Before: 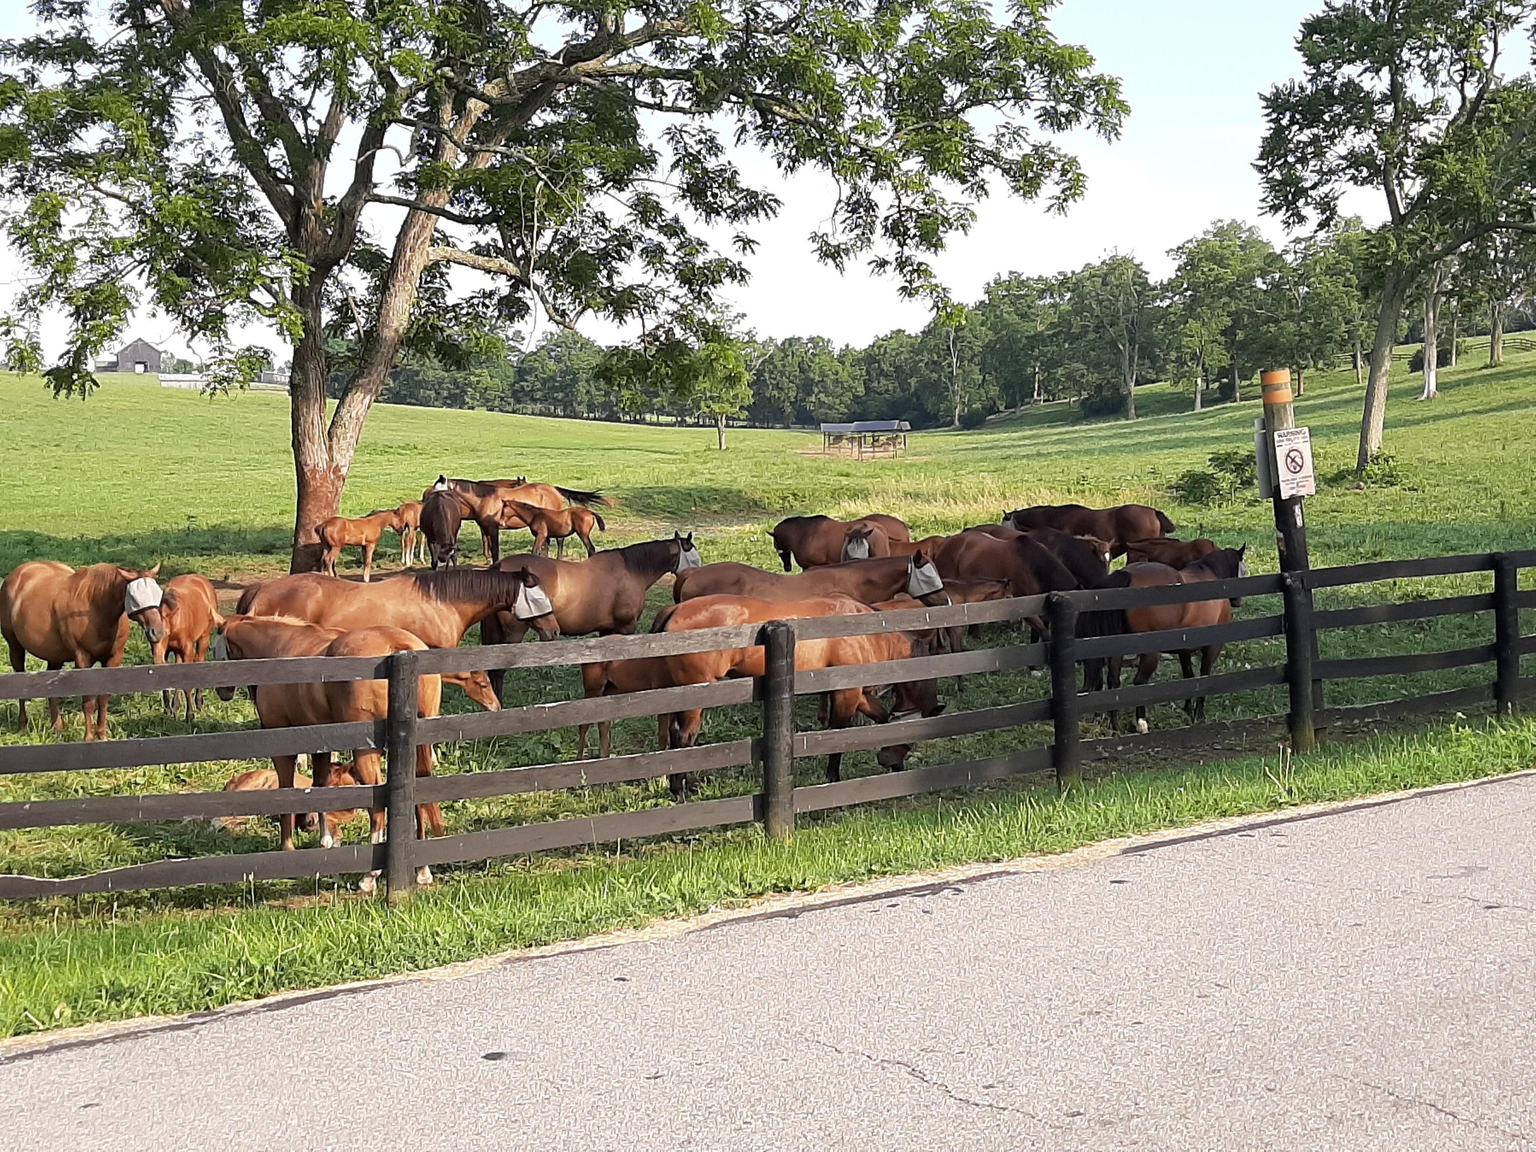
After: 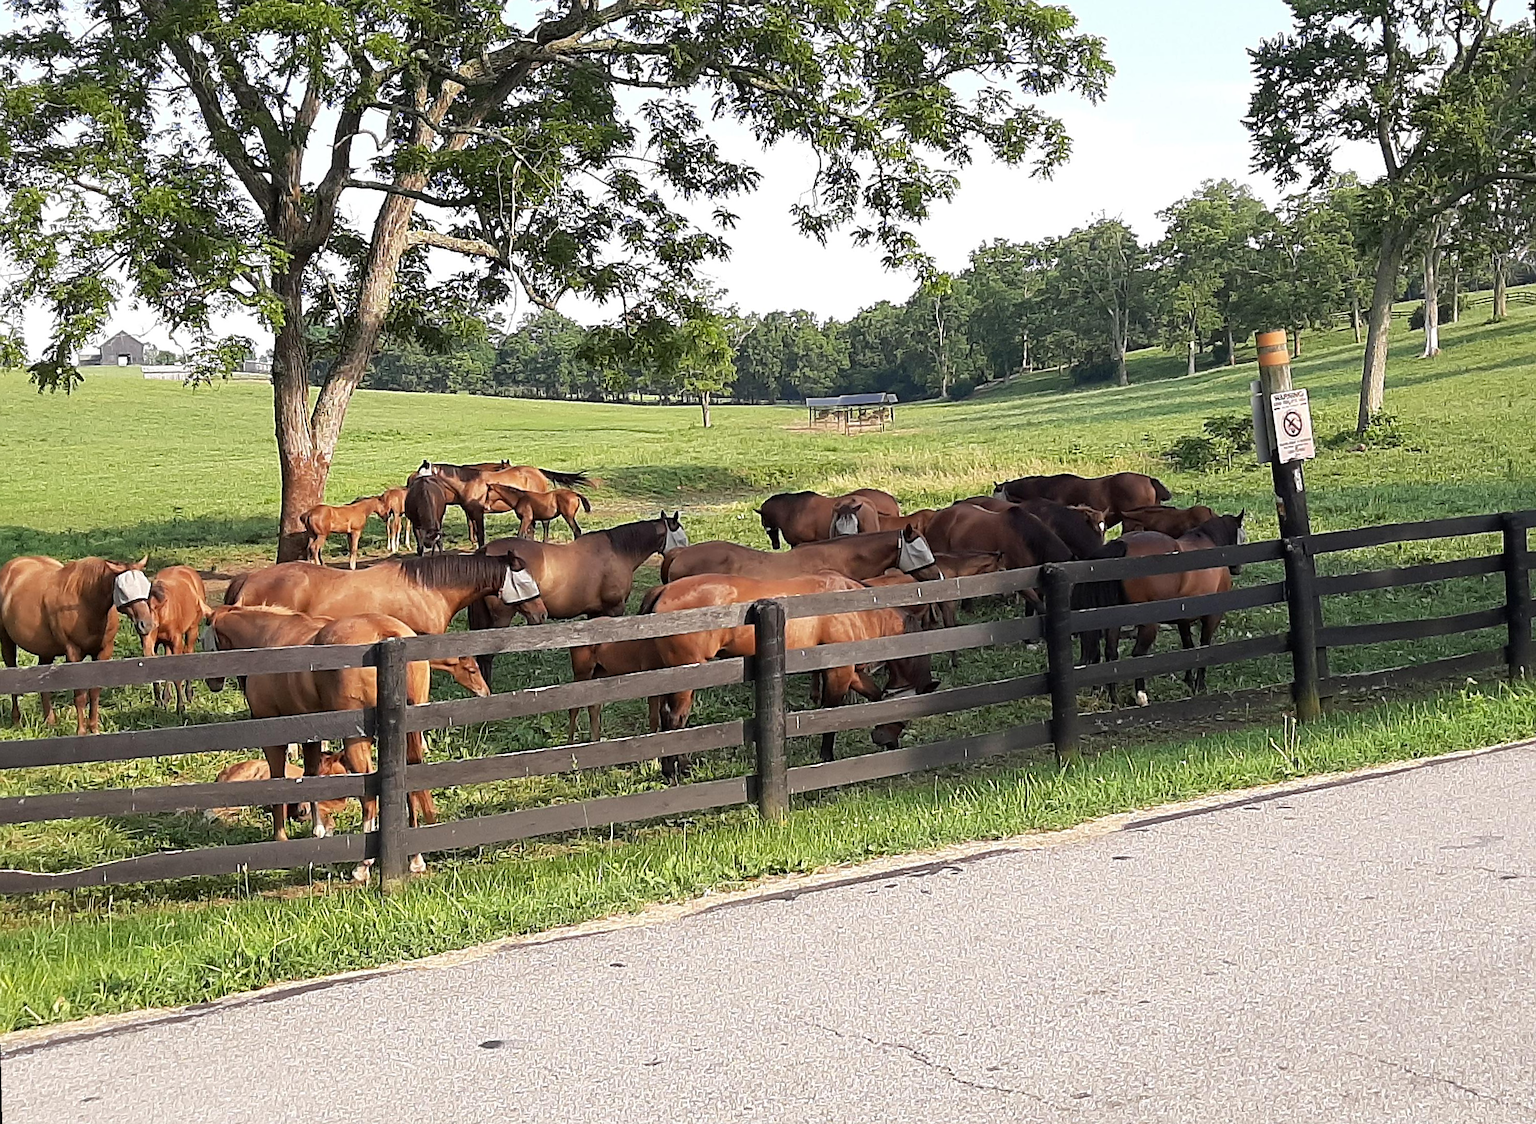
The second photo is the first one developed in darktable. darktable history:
sharpen: radius 1.864, amount 0.398, threshold 1.271
rotate and perspective: rotation -1.32°, lens shift (horizontal) -0.031, crop left 0.015, crop right 0.985, crop top 0.047, crop bottom 0.982
